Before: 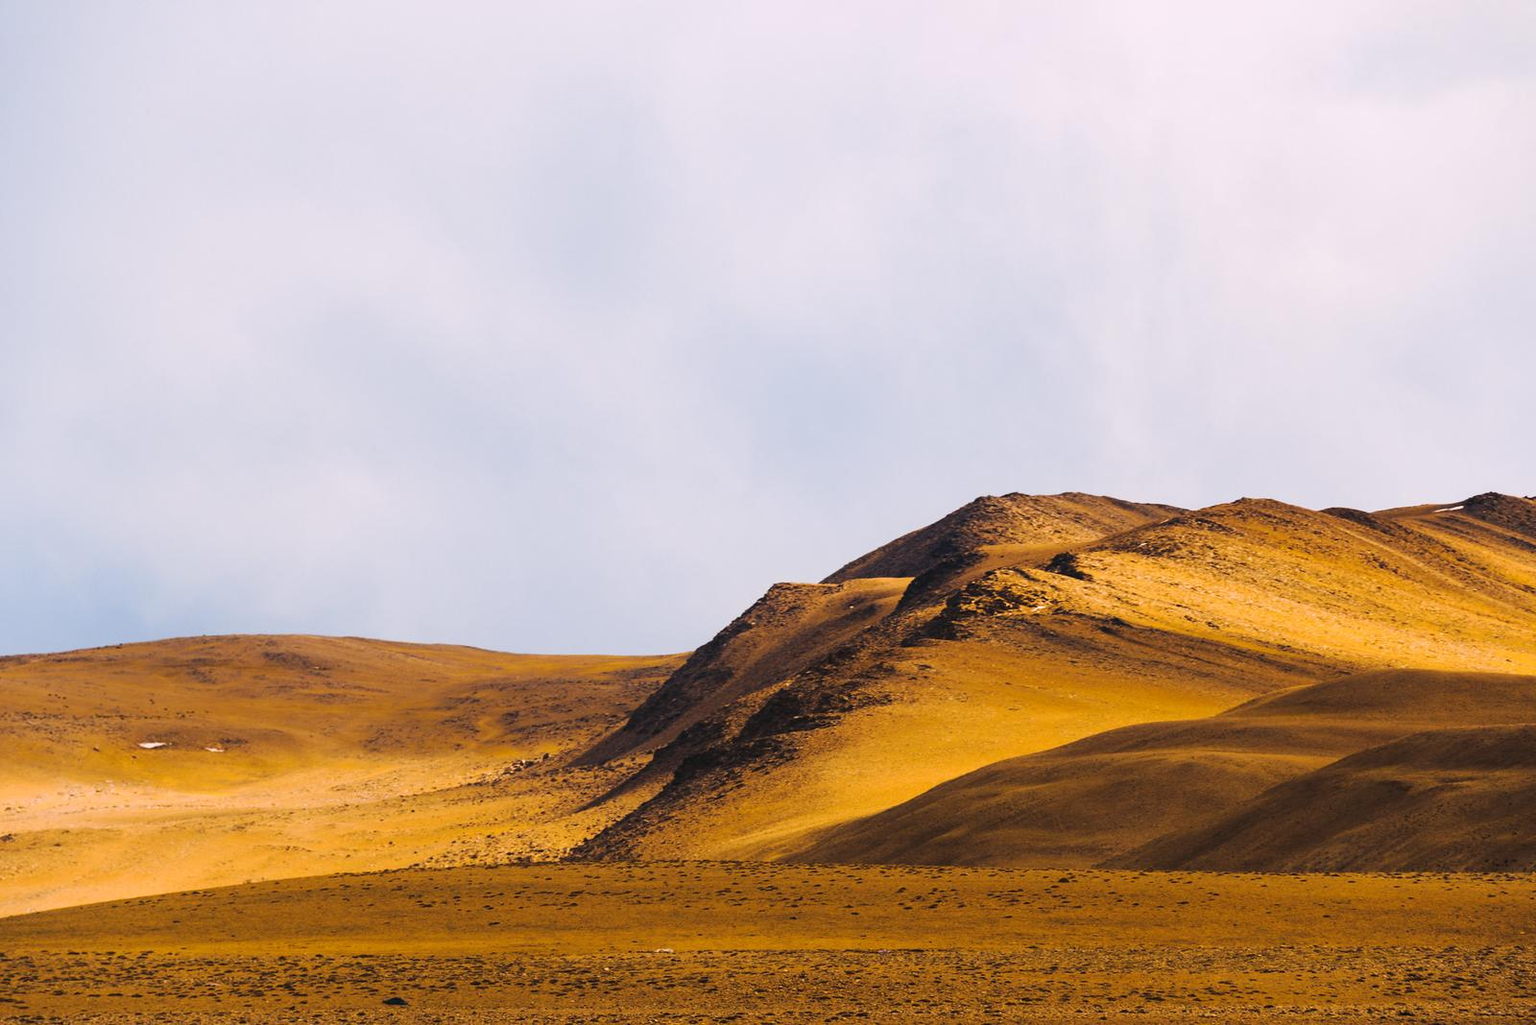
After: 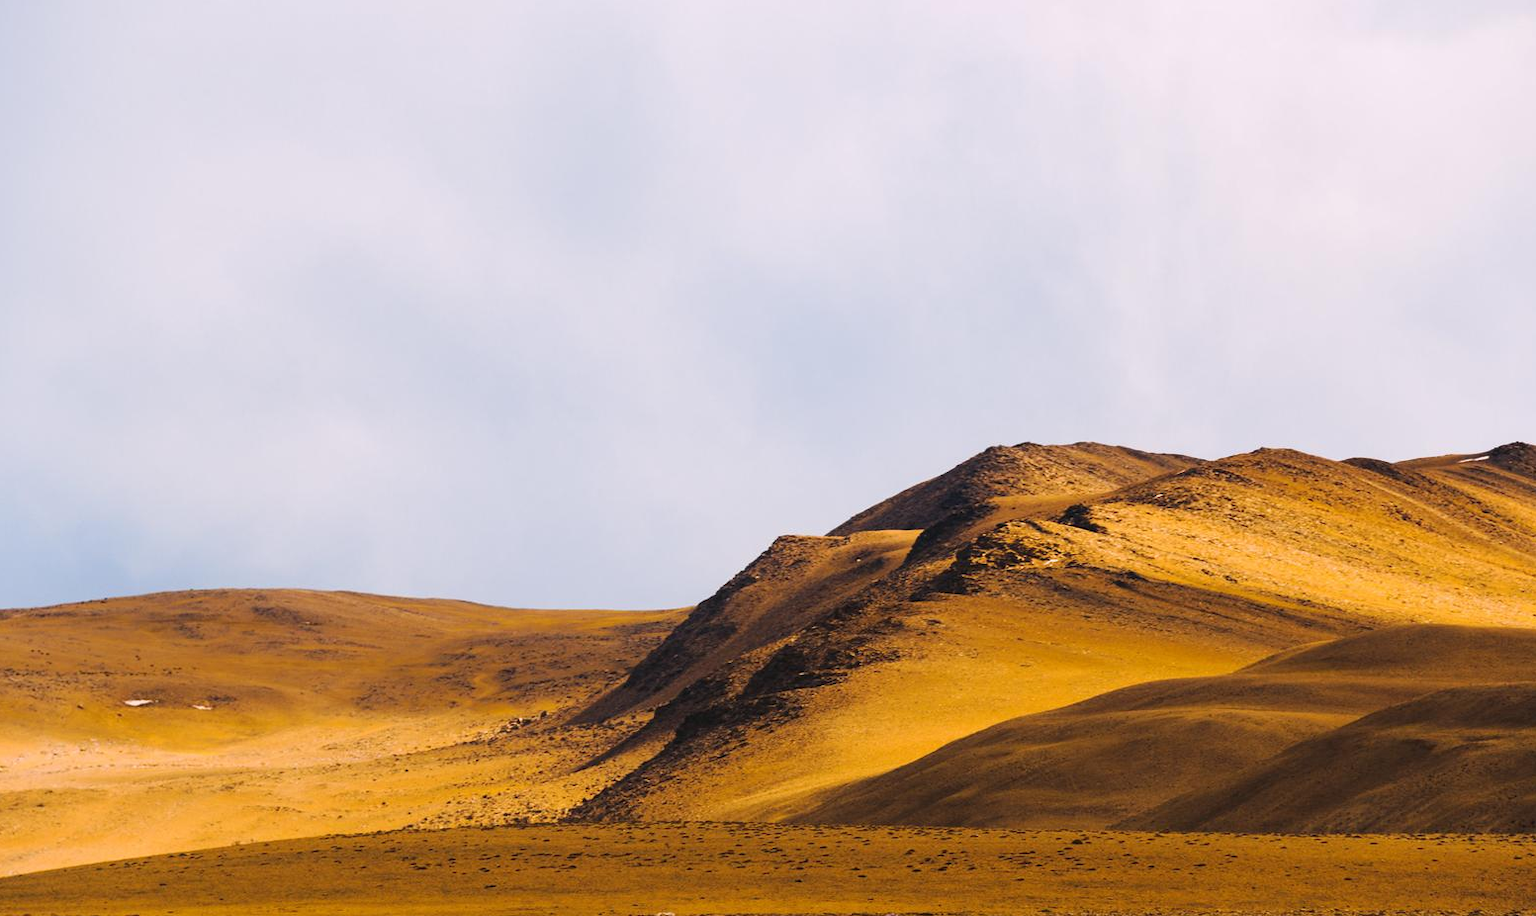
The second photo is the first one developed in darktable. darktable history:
crop: left 1.23%, top 6.193%, right 1.699%, bottom 6.988%
